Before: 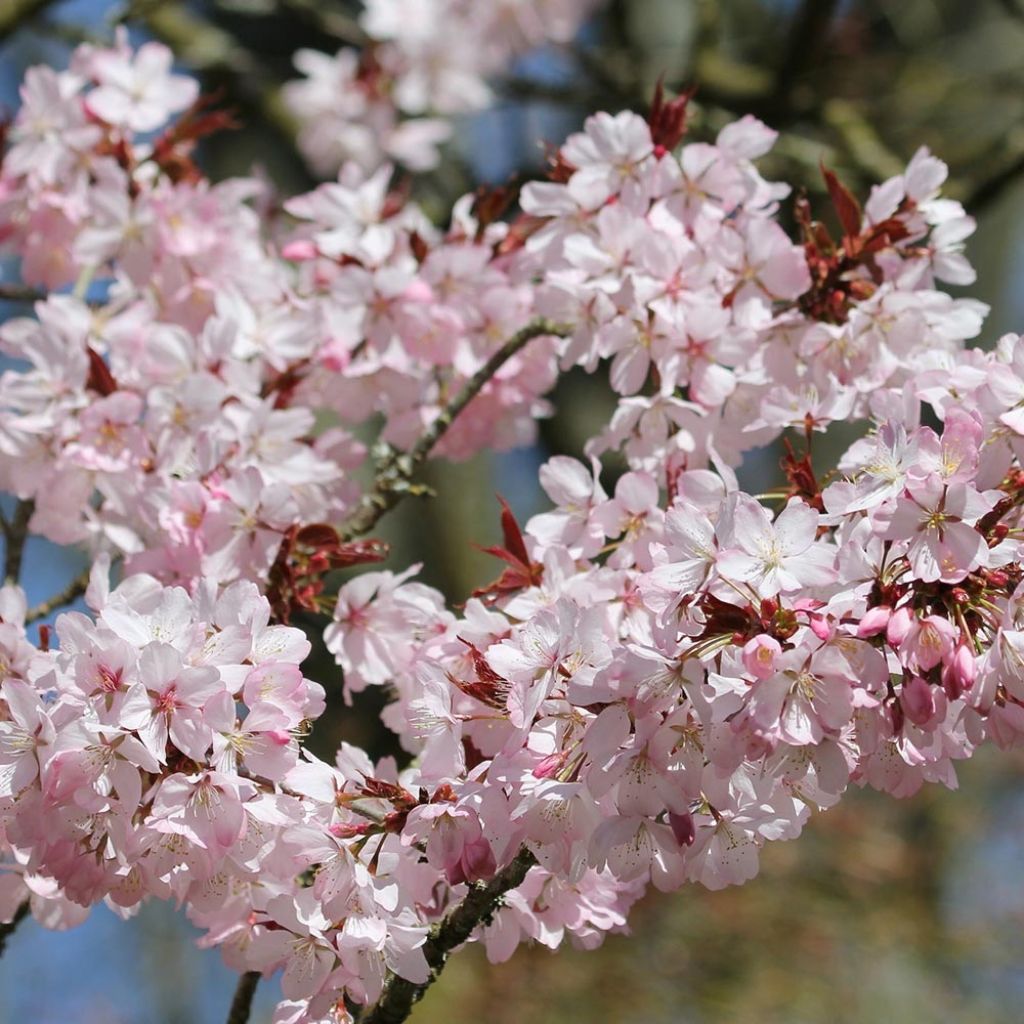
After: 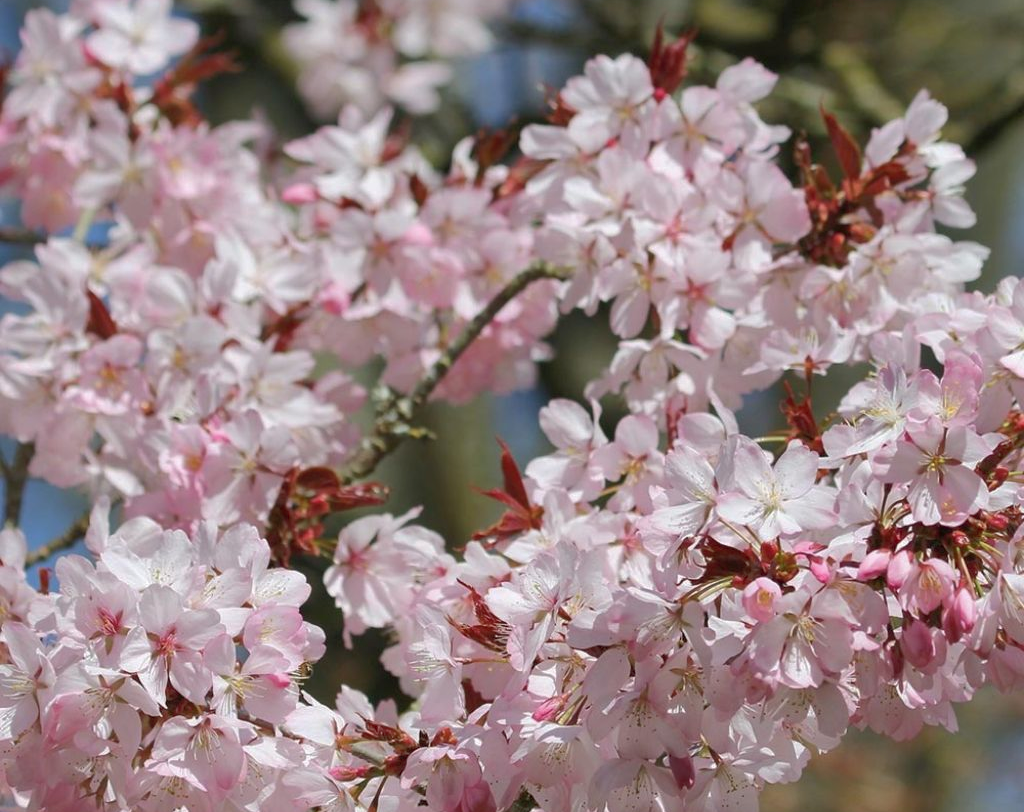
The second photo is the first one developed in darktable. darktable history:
shadows and highlights: on, module defaults
crop and rotate: top 5.651%, bottom 15.002%
